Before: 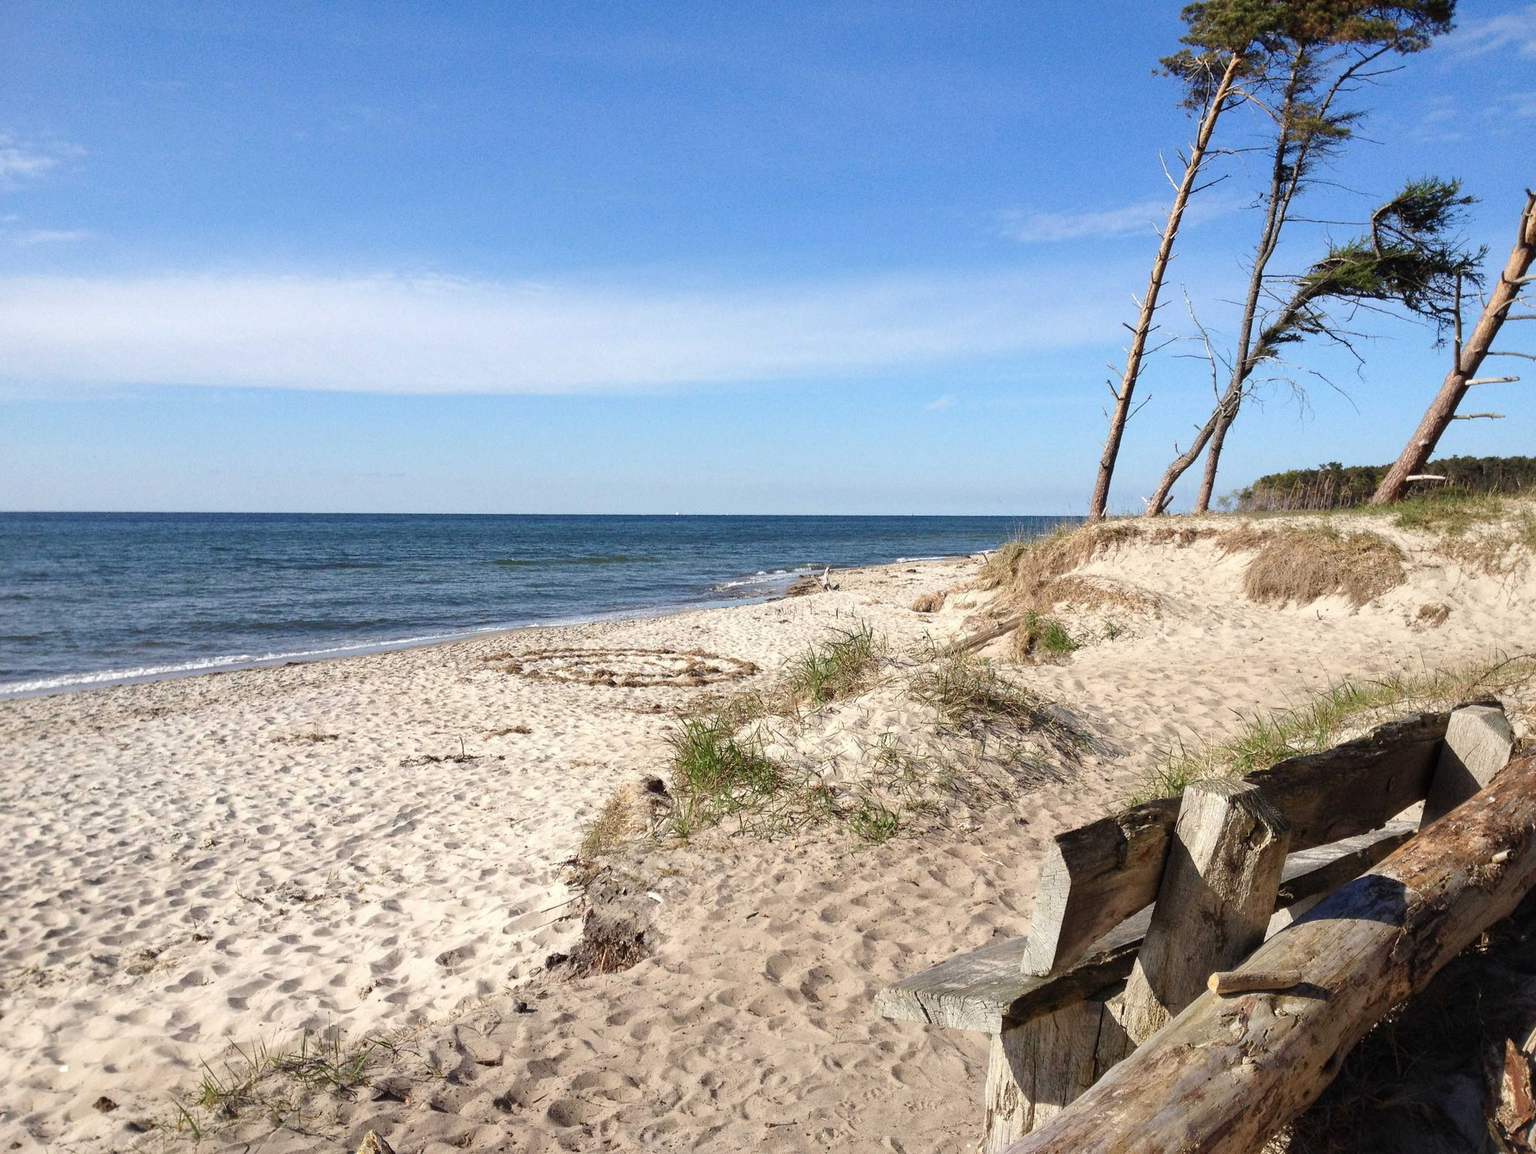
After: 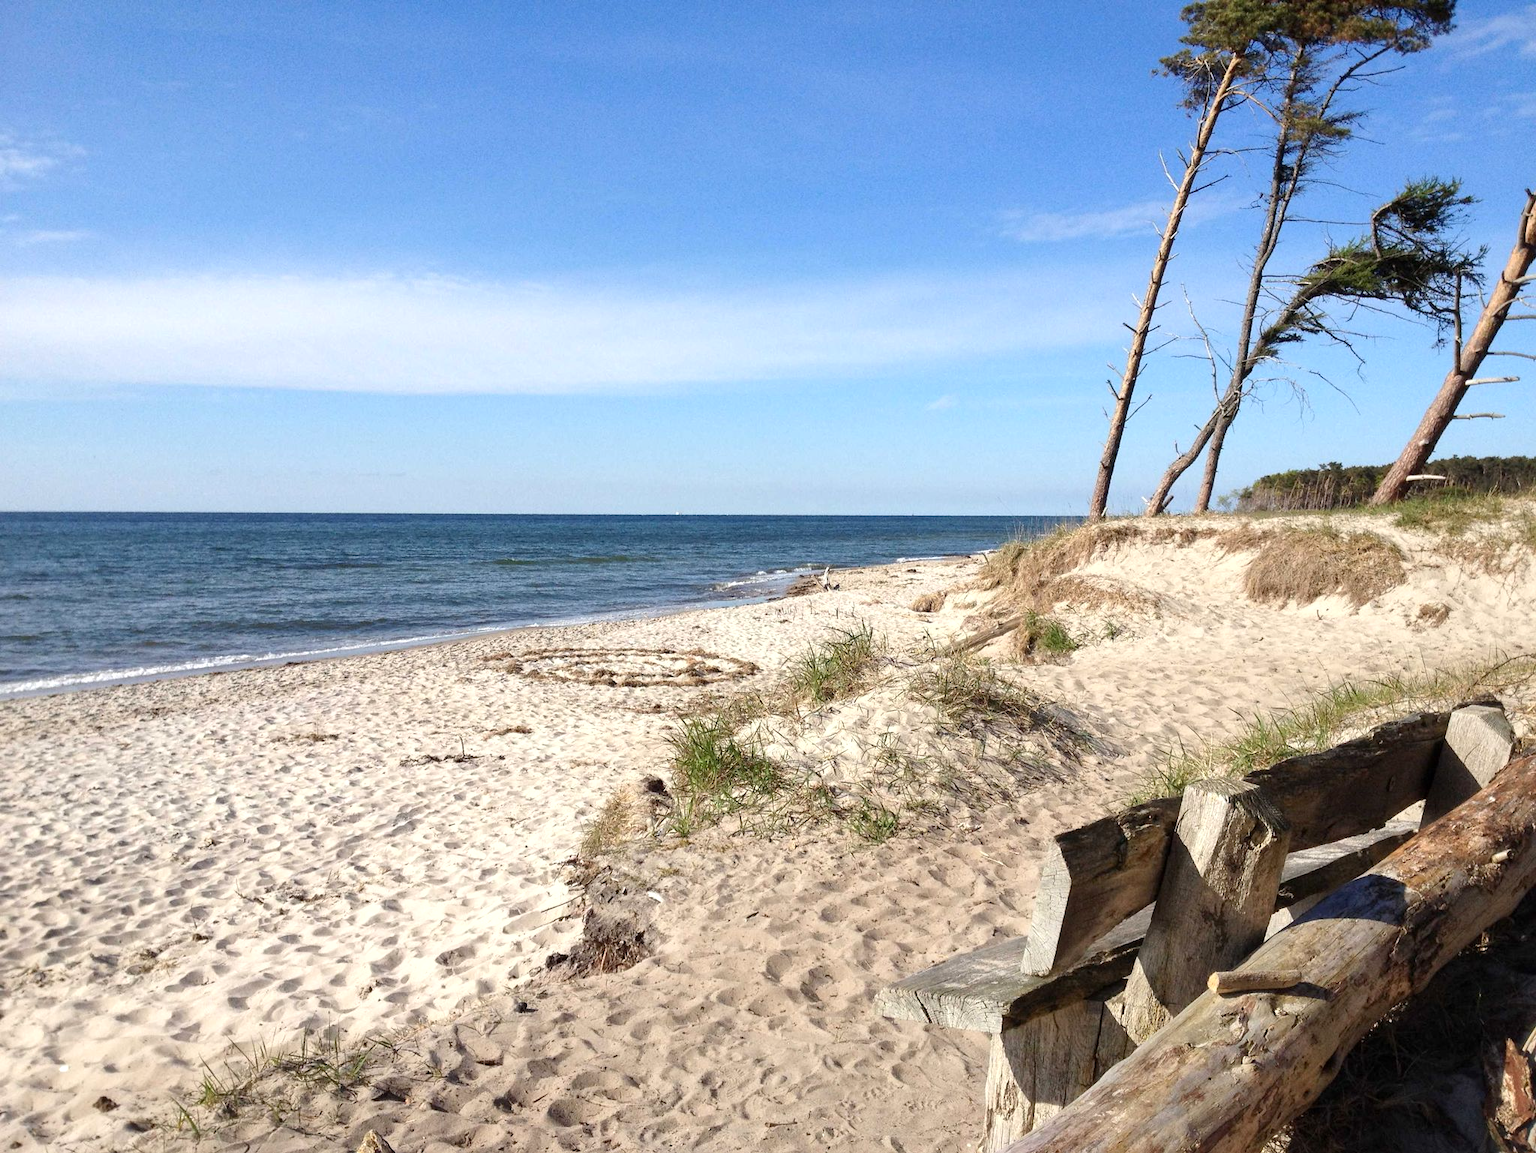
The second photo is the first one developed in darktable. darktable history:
exposure: black level correction 0.001, exposure 0.191 EV, compensate highlight preservation false
